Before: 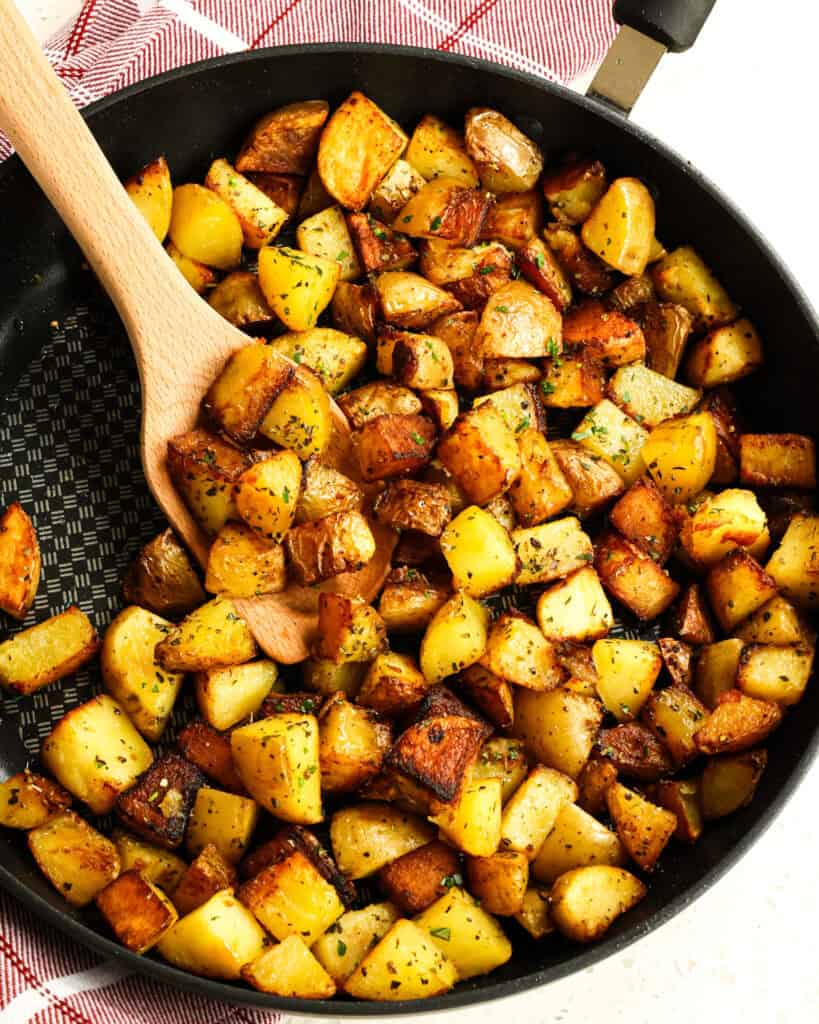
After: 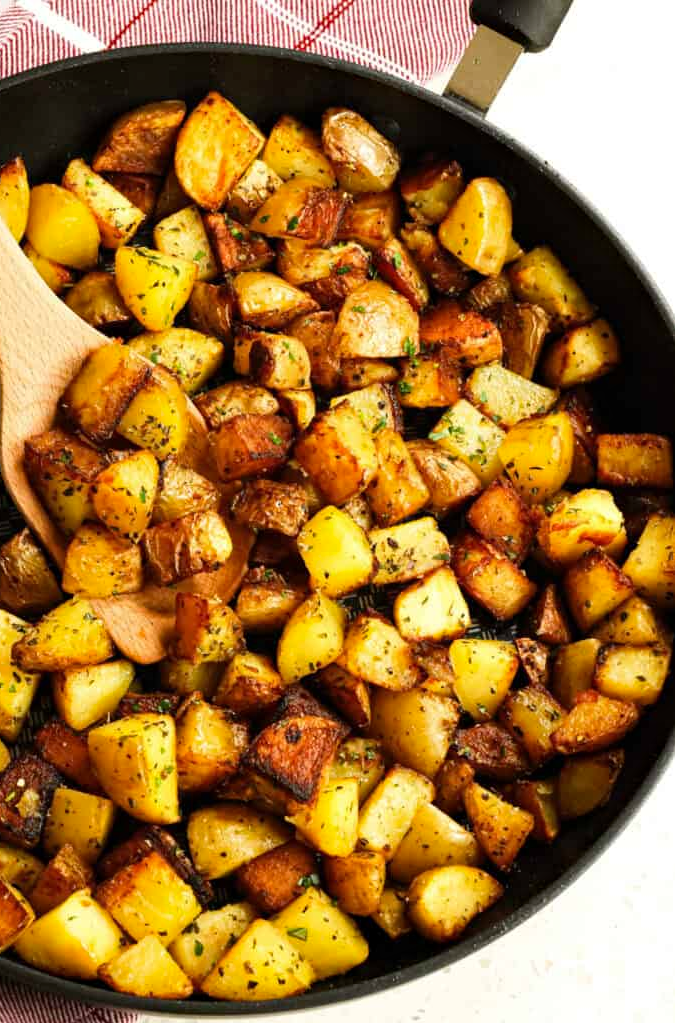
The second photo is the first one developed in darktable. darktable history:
haze removal: compatibility mode true, adaptive false
crop: left 17.582%, bottom 0.031%
